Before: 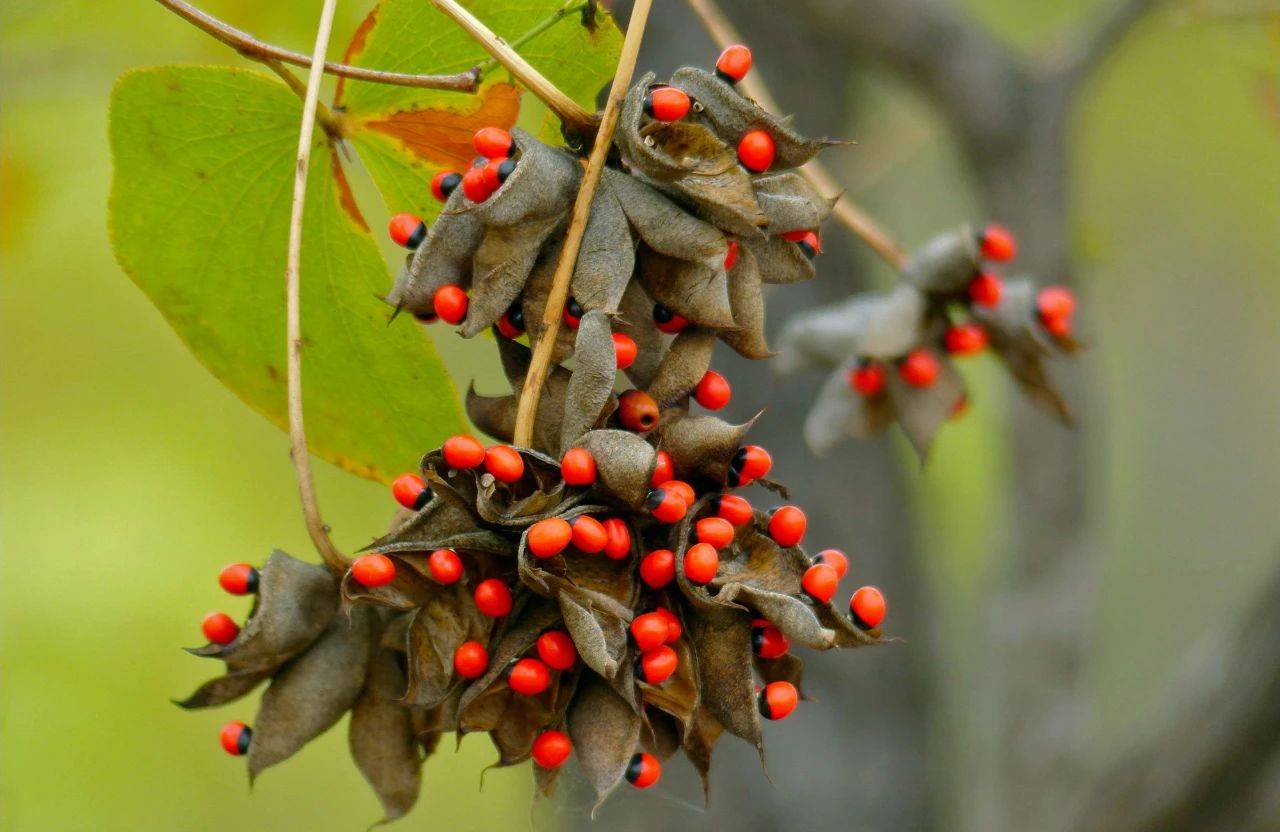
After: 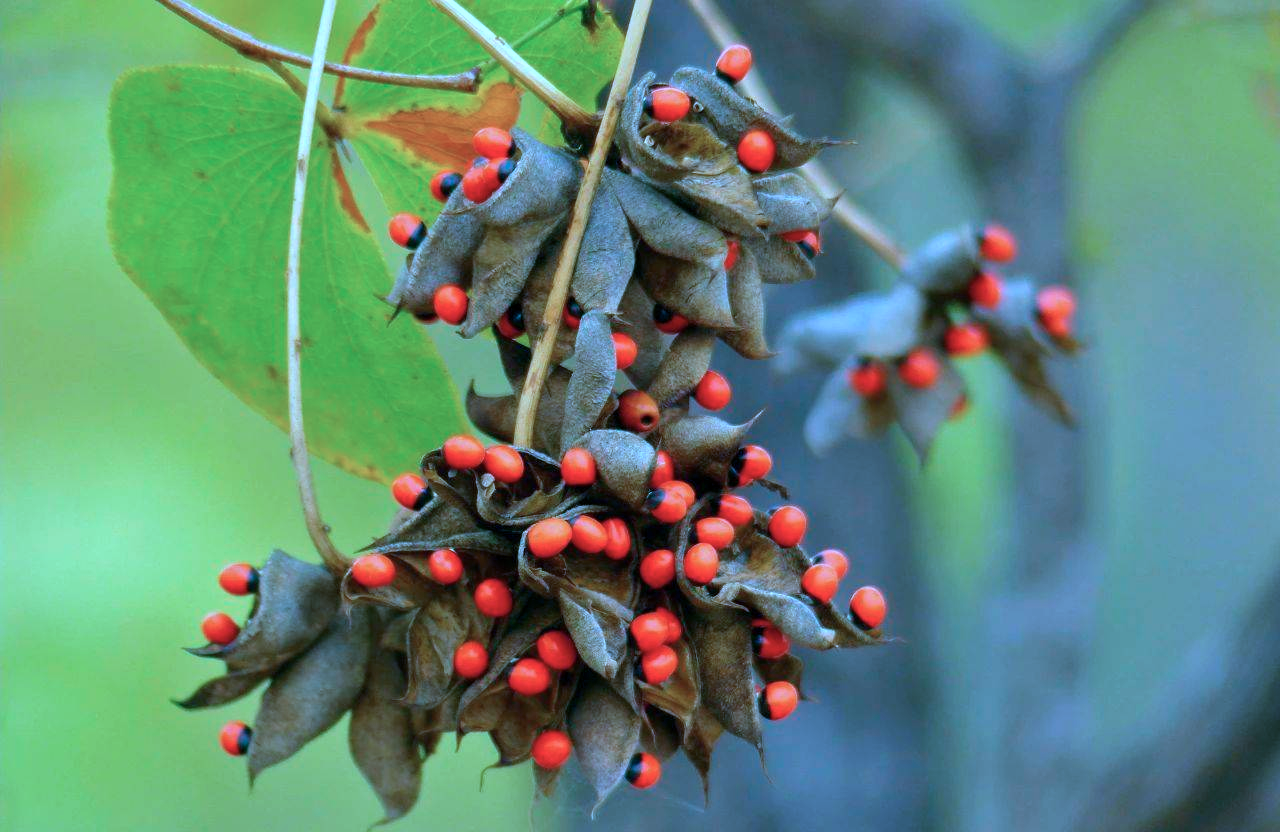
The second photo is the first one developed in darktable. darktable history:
color calibration: illuminant as shot in camera, x 0.442, y 0.413, temperature 2903.13 K
levels: mode automatic, black 0.023%, white 99.97%, levels [0.062, 0.494, 0.925]
